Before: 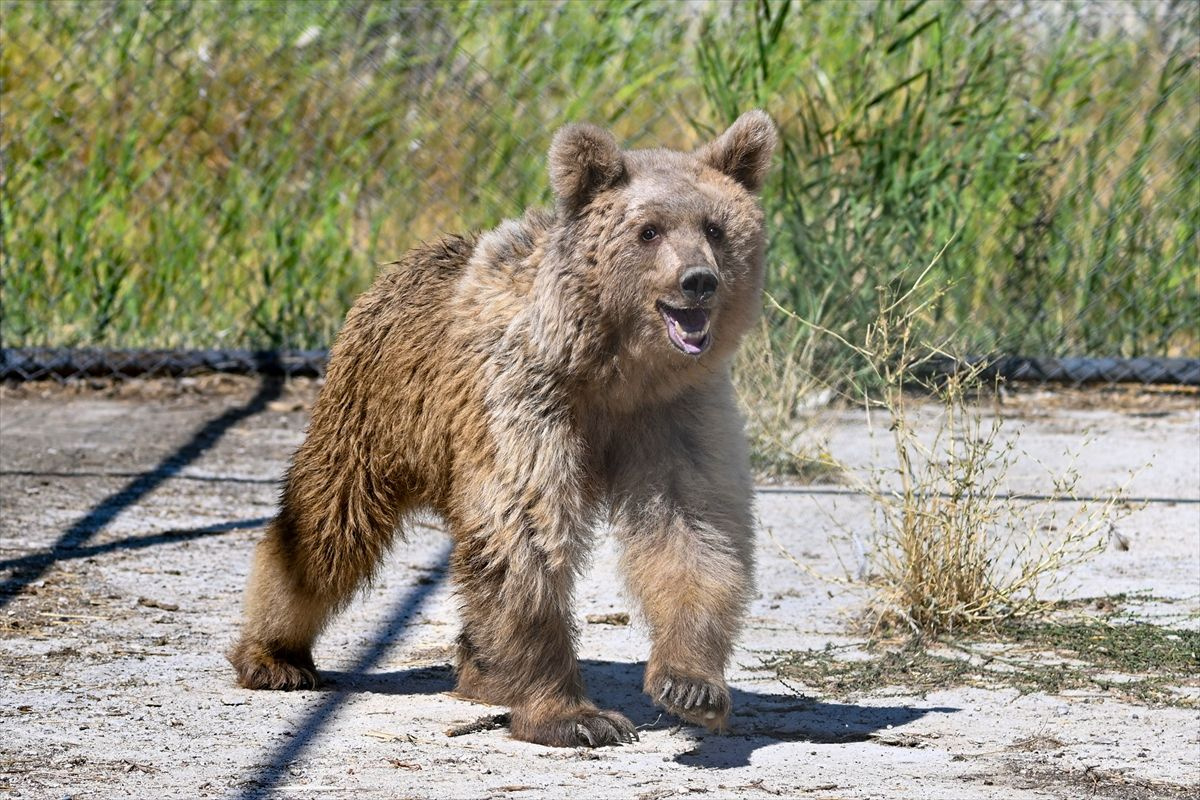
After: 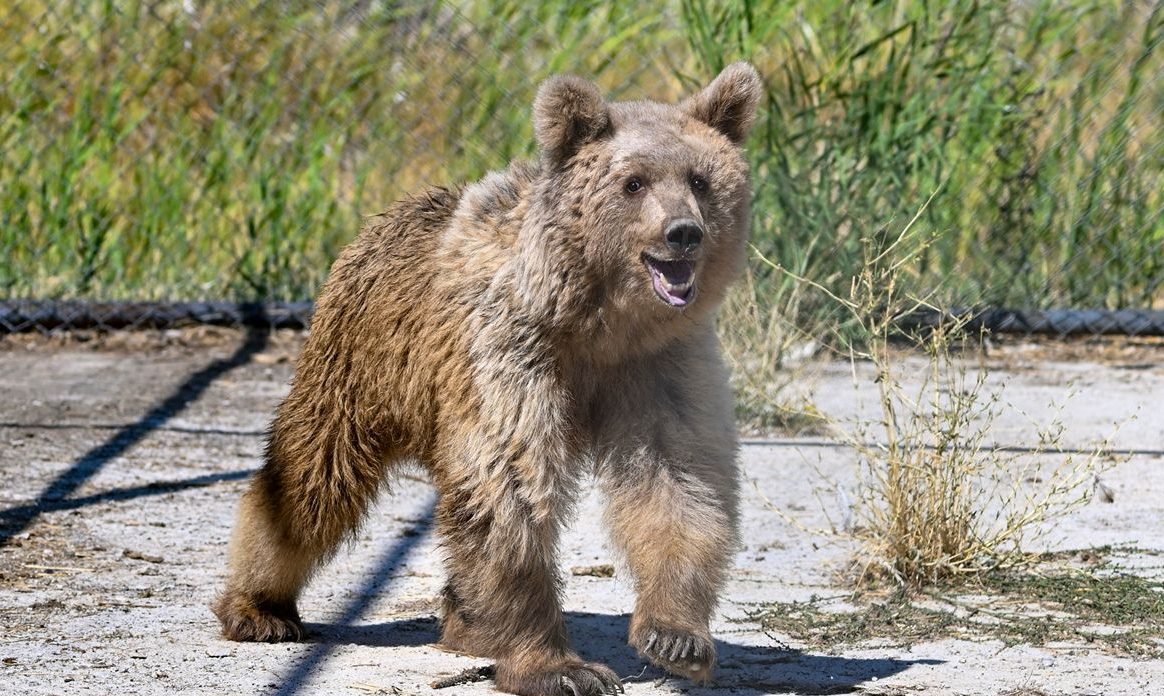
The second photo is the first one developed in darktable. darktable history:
crop: left 1.321%, top 6.106%, right 1.626%, bottom 6.791%
